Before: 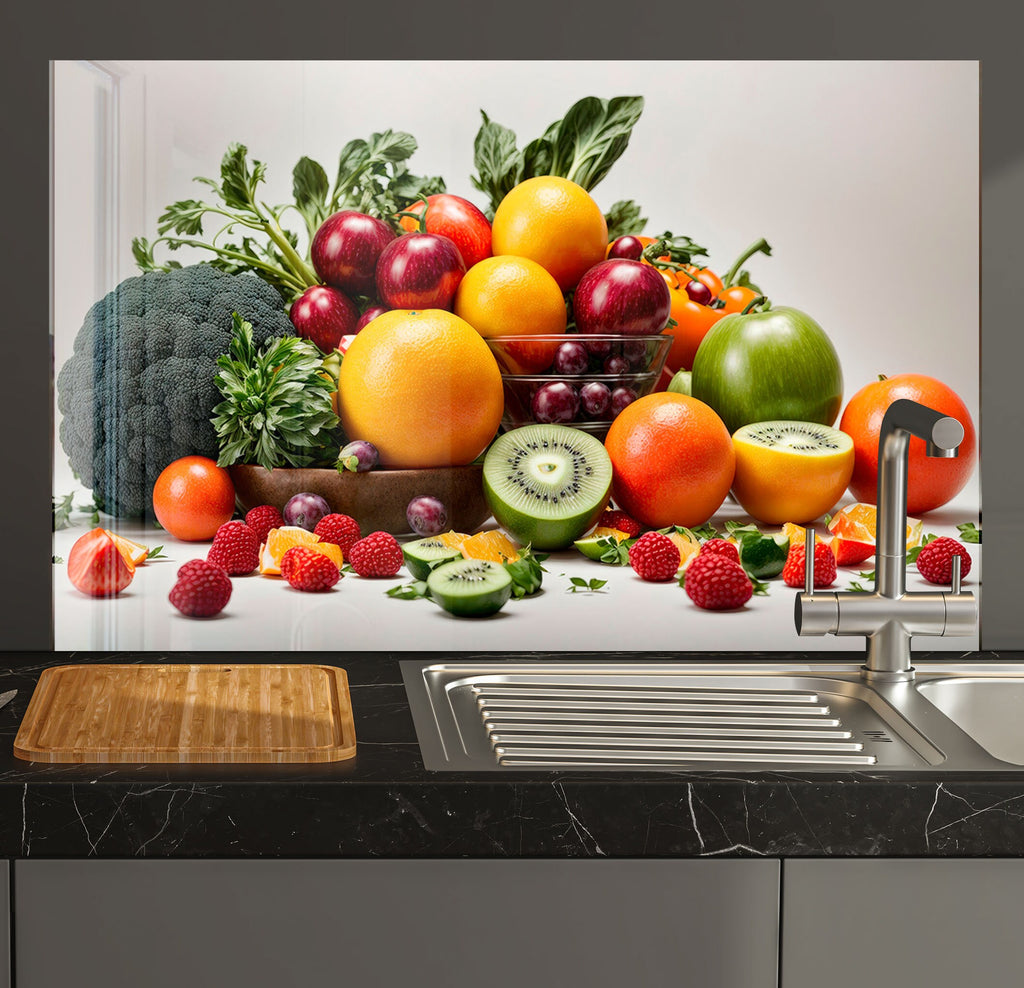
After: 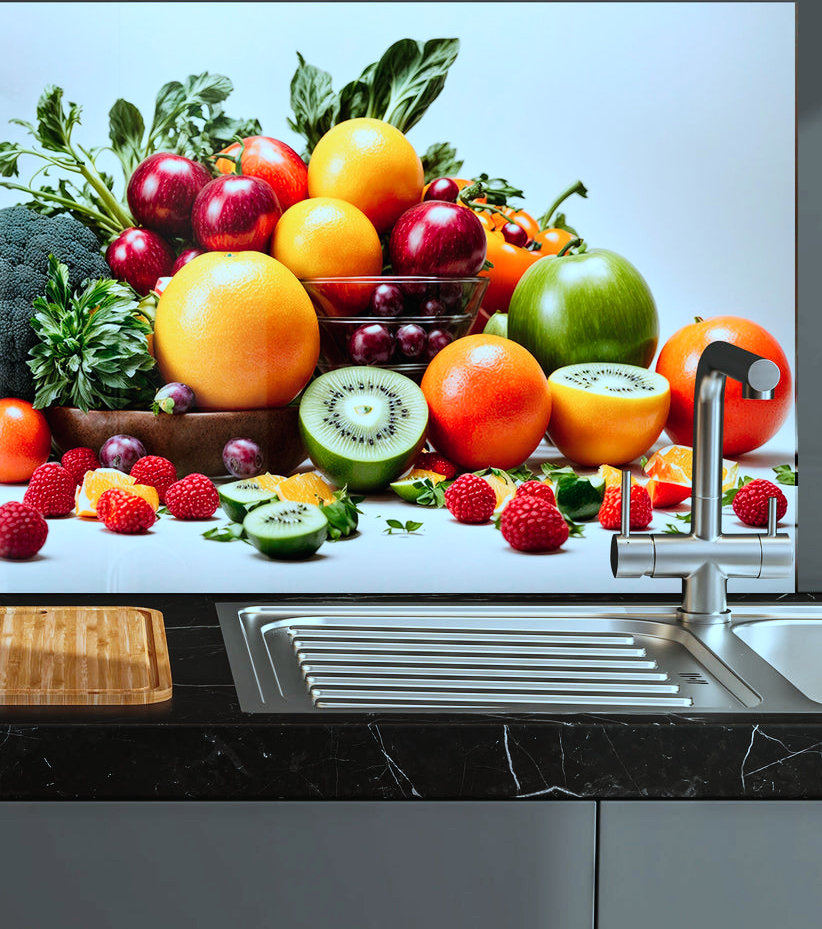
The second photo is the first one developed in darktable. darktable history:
crop and rotate: left 17.994%, top 5.968%, right 1.693%
tone curve: curves: ch0 [(0, 0.011) (0.053, 0.026) (0.174, 0.115) (0.416, 0.417) (0.697, 0.758) (0.852, 0.902) (0.991, 0.981)]; ch1 [(0, 0) (0.264, 0.22) (0.407, 0.373) (0.463, 0.457) (0.492, 0.5) (0.512, 0.511) (0.54, 0.543) (0.585, 0.617) (0.659, 0.686) (0.78, 0.8) (1, 1)]; ch2 [(0, 0) (0.438, 0.449) (0.473, 0.469) (0.503, 0.5) (0.523, 0.534) (0.562, 0.591) (0.612, 0.627) (0.701, 0.707) (1, 1)], preserve colors none
color correction: highlights a* -9.71, highlights b* -21.13
